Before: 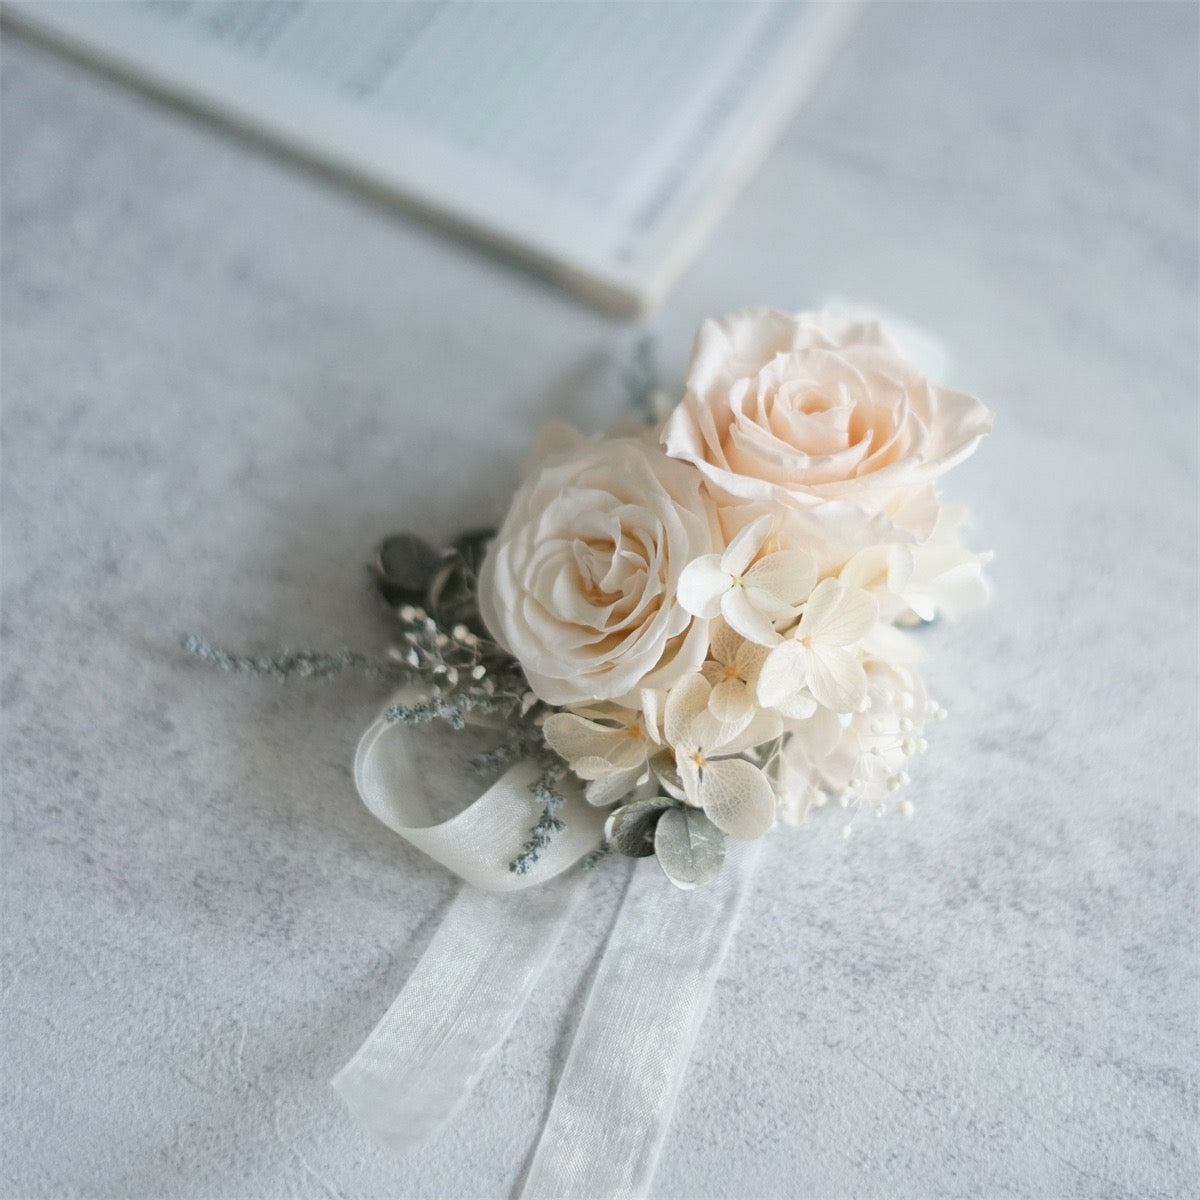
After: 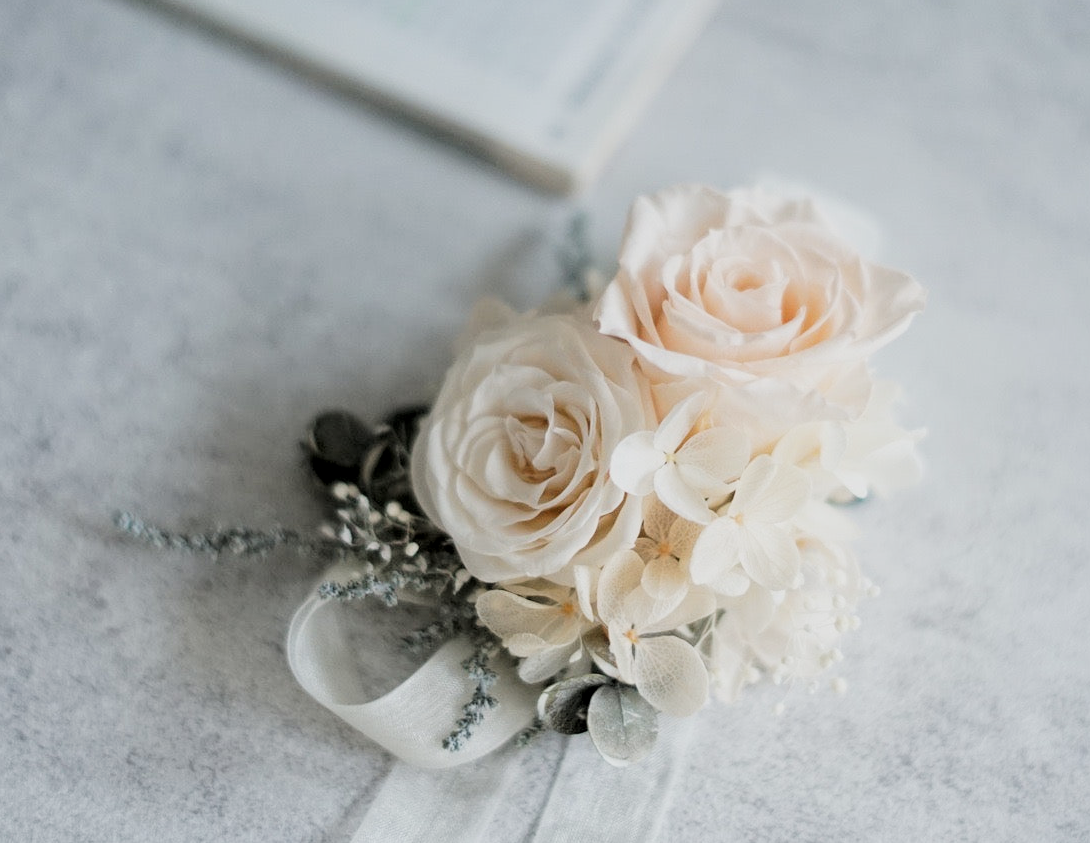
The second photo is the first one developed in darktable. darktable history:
local contrast: highlights 100%, shadows 100%, detail 120%, midtone range 0.2
crop: left 5.596%, top 10.314%, right 3.534%, bottom 19.395%
filmic rgb: black relative exposure -5 EV, hardness 2.88, contrast 1.3, highlights saturation mix -30%
